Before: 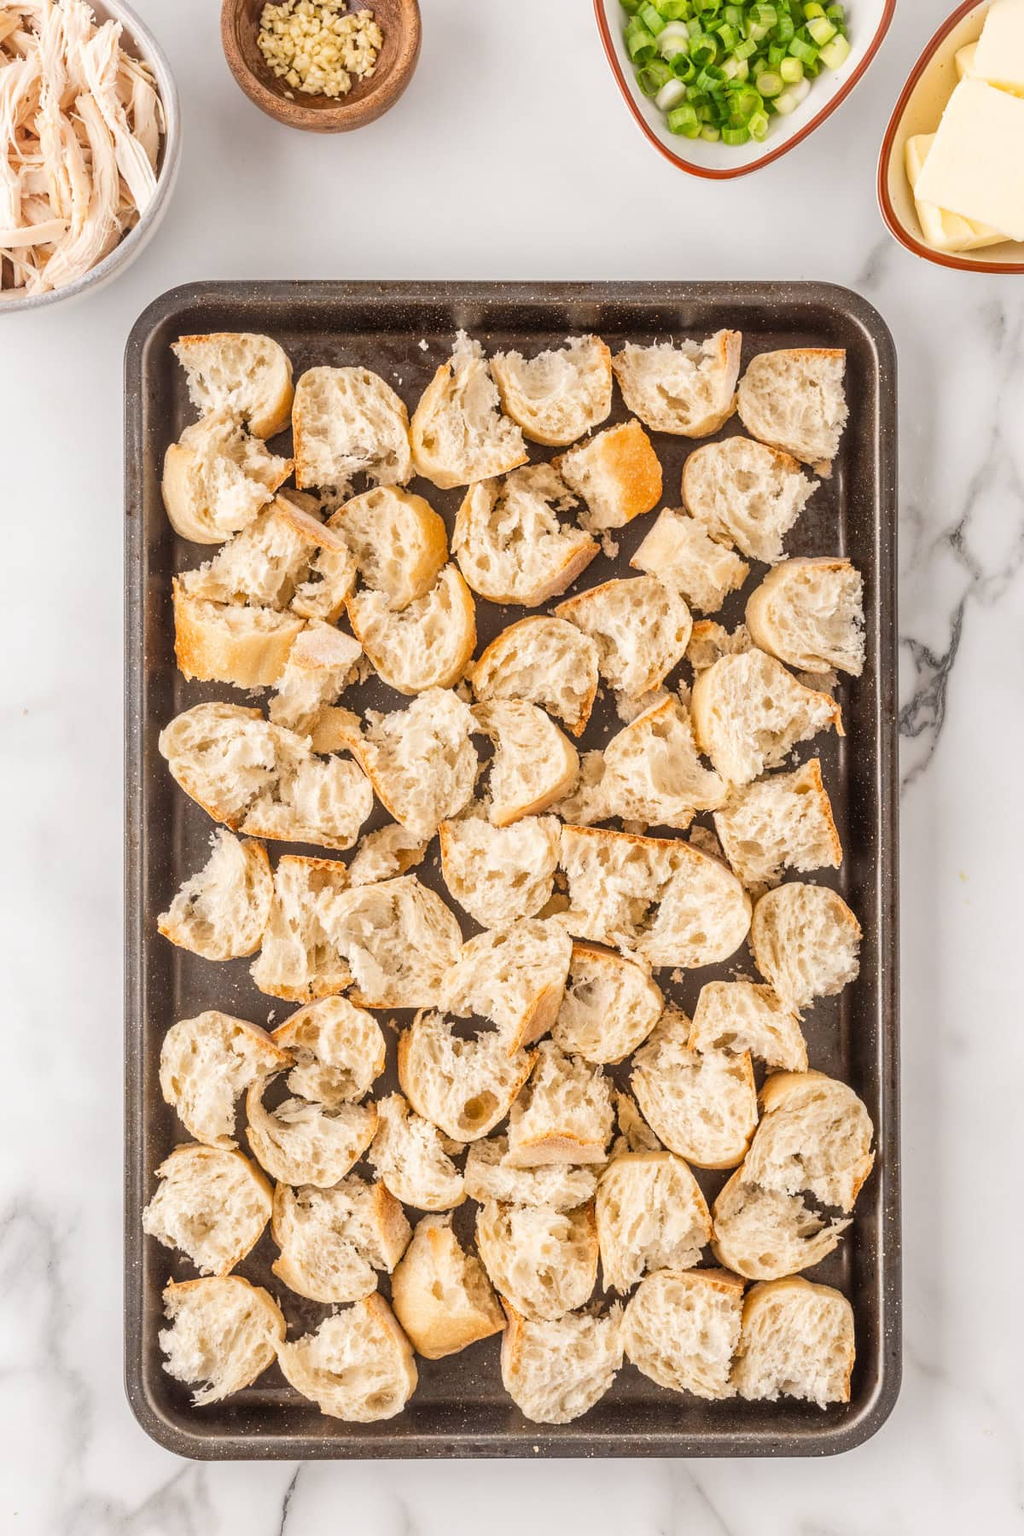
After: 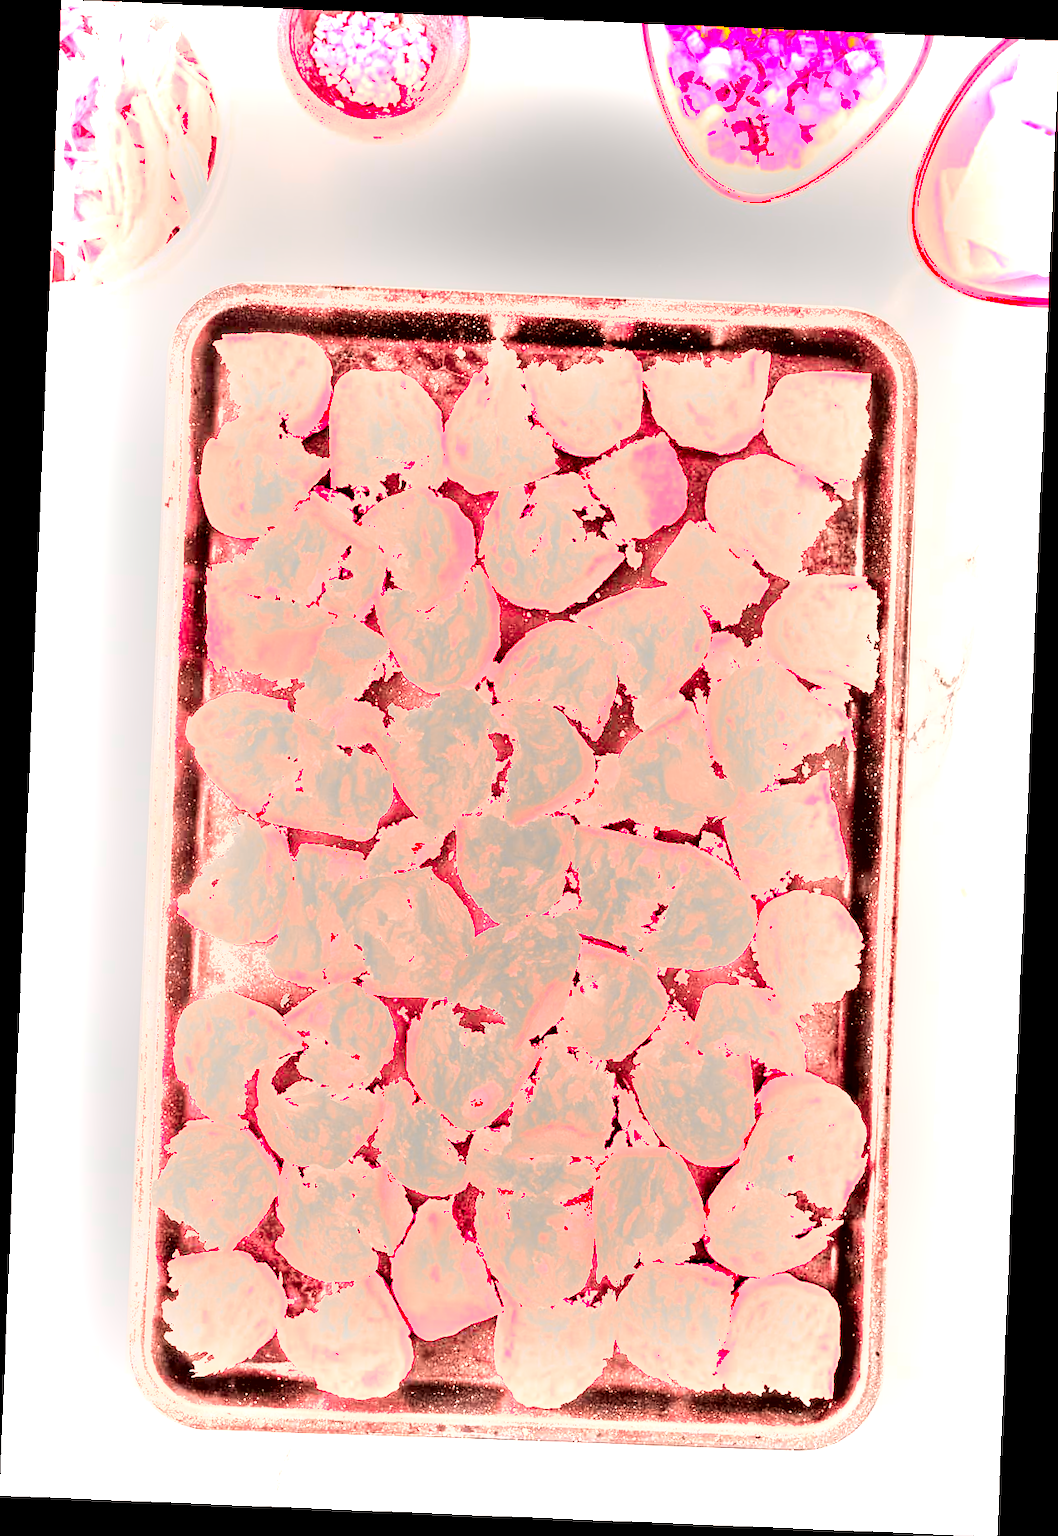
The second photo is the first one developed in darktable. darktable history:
crop and rotate: angle -2.37°
color zones: curves: ch2 [(0, 0.488) (0.143, 0.417) (0.286, 0.212) (0.429, 0.179) (0.571, 0.154) (0.714, 0.415) (0.857, 0.495) (1, 0.488)]
shadows and highlights: shadows 49.01, highlights -42.73, soften with gaussian
contrast brightness saturation: contrast 0.069, brightness 0.171, saturation 0.412
exposure: exposure 3.065 EV, compensate exposure bias true, compensate highlight preservation false
